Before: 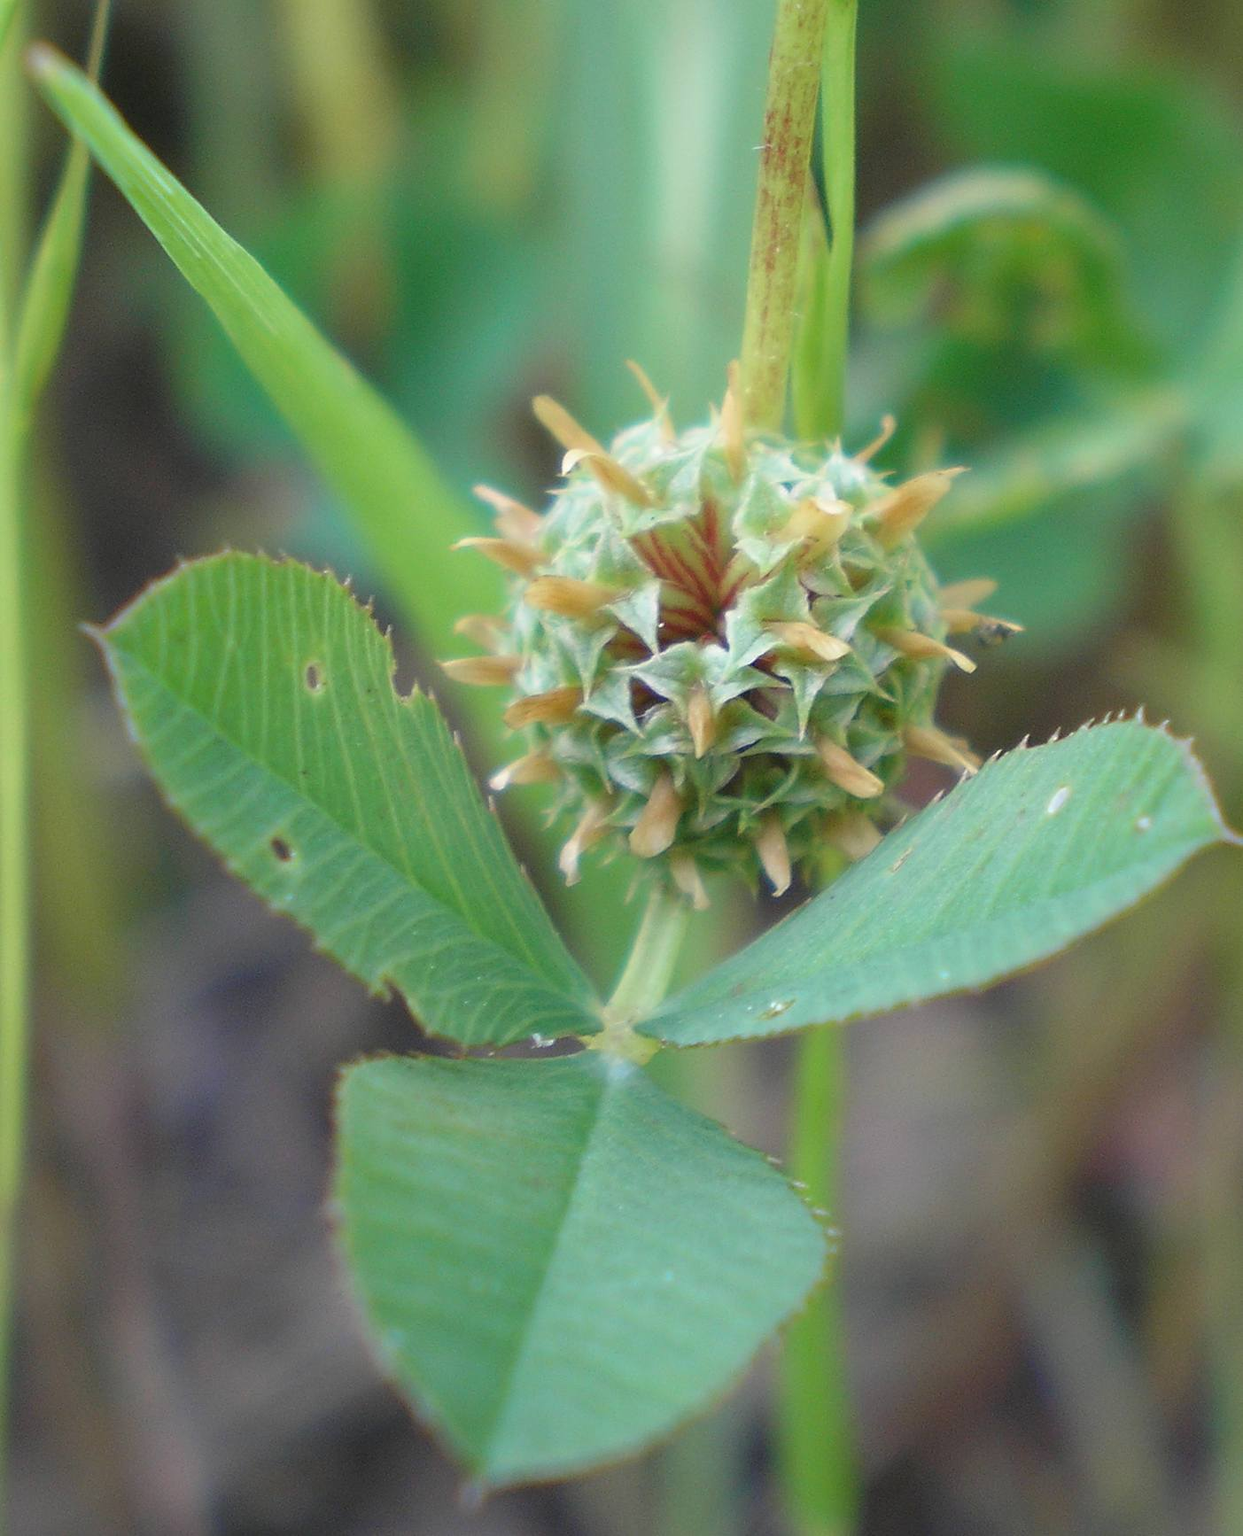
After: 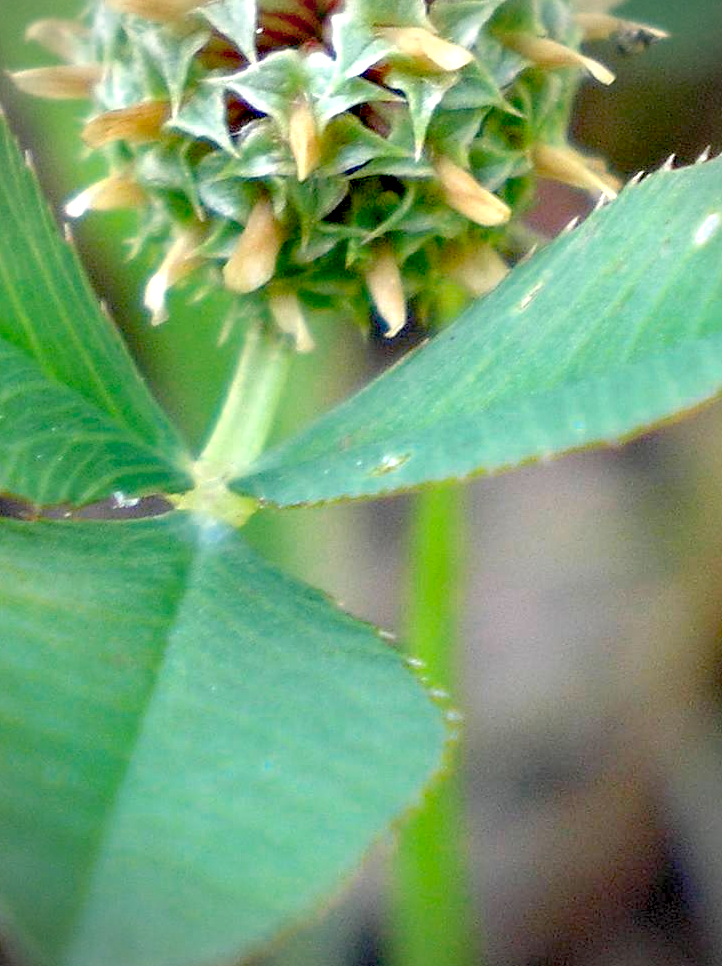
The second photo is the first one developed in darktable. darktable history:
local contrast: highlights 107%, shadows 98%, detail 120%, midtone range 0.2
crop: left 34.722%, top 38.952%, right 13.759%, bottom 5.282%
exposure: black level correction 0.036, exposure 0.905 EV, compensate exposure bias true, compensate highlight preservation false
vignetting: unbound false
color zones: curves: ch0 [(0.25, 0.5) (0.636, 0.25) (0.75, 0.5)]
